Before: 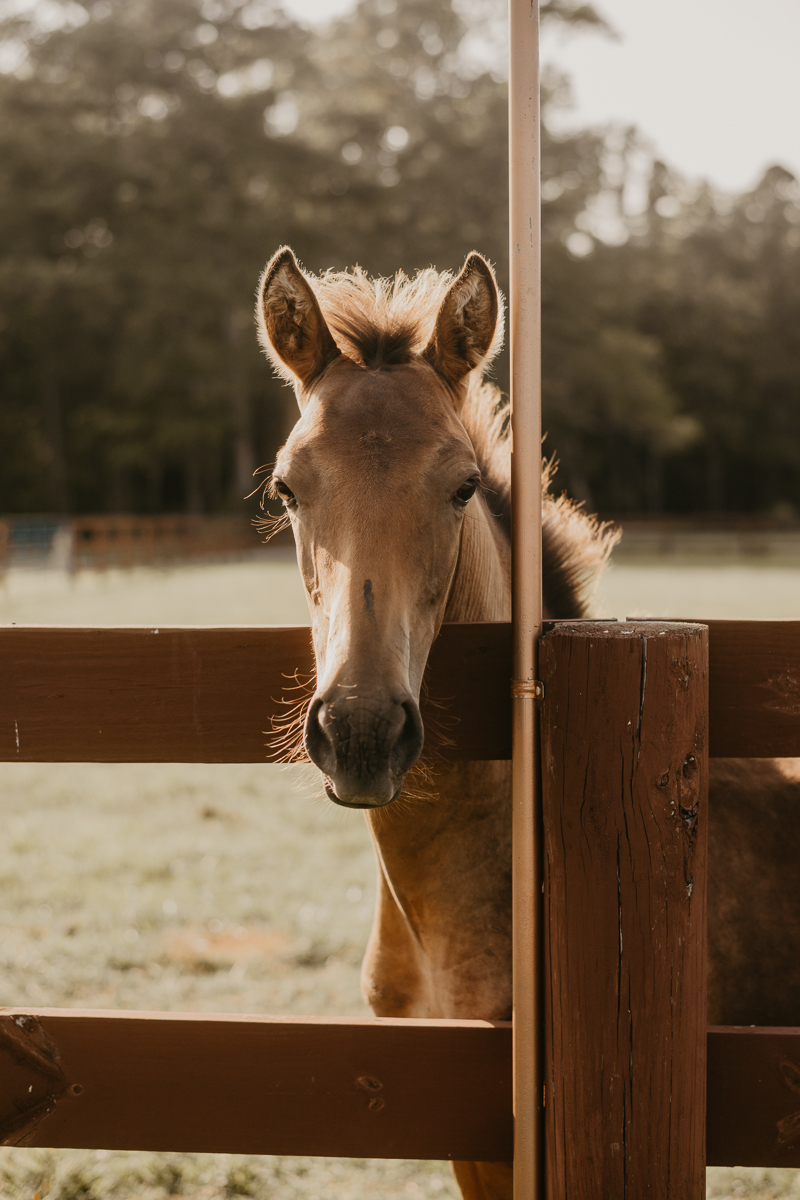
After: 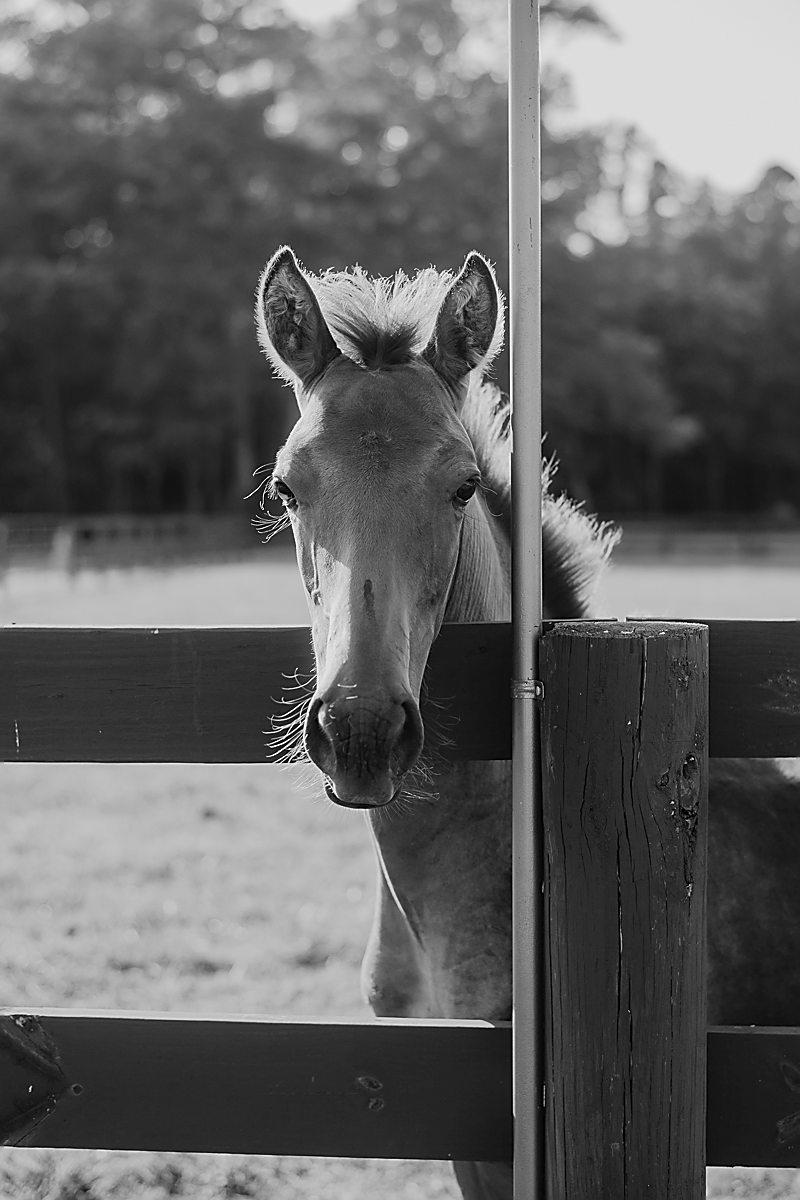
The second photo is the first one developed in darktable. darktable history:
sharpen: radius 1.403, amount 1.235, threshold 0.774
color calibration: output gray [0.714, 0.278, 0, 0], illuminant as shot in camera, x 0.358, y 0.373, temperature 4628.91 K
